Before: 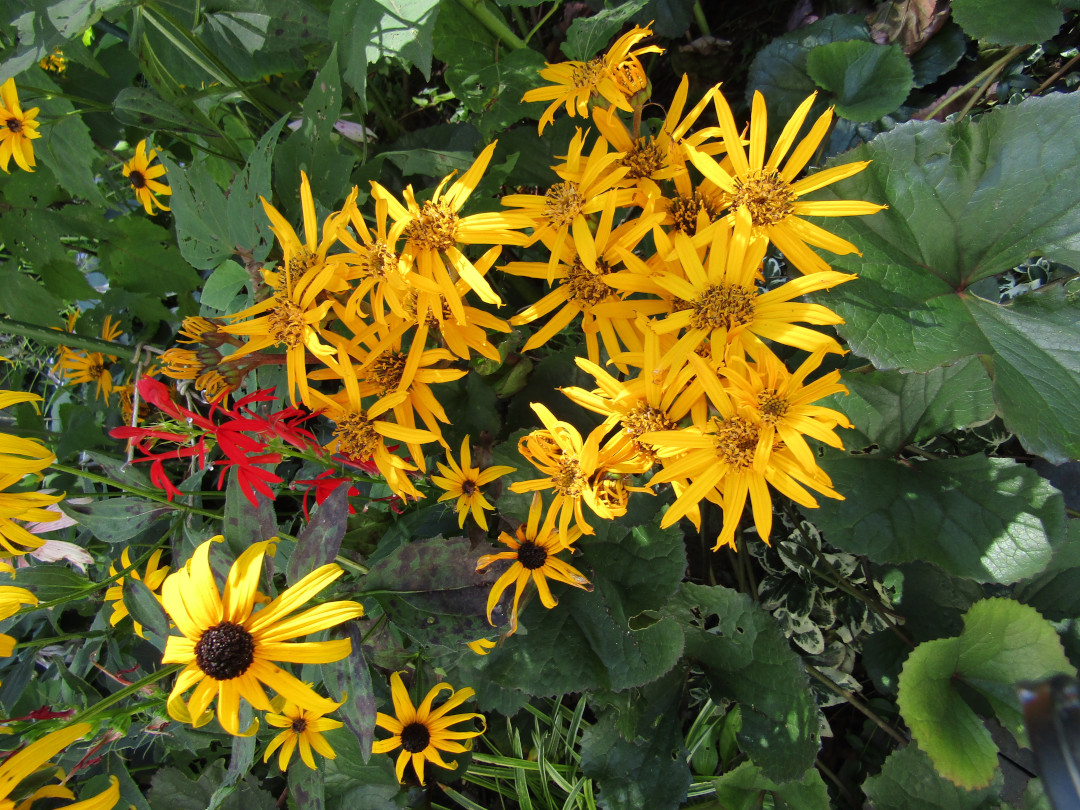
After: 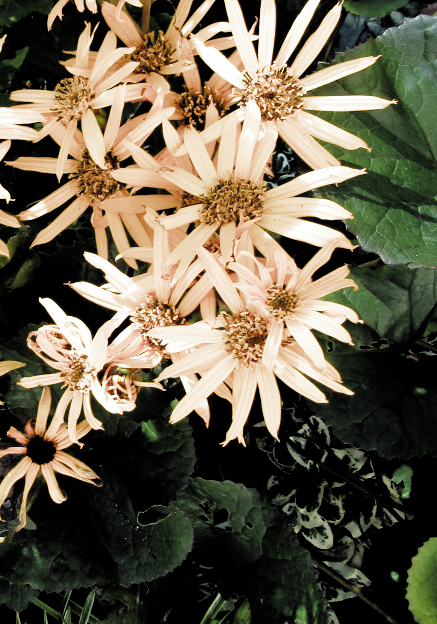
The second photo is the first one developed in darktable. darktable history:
crop: left 45.528%, top 13.053%, right 13.945%, bottom 9.89%
filmic rgb: black relative exposure -3.67 EV, white relative exposure 2.44 EV, hardness 3.29, color science v4 (2020)
